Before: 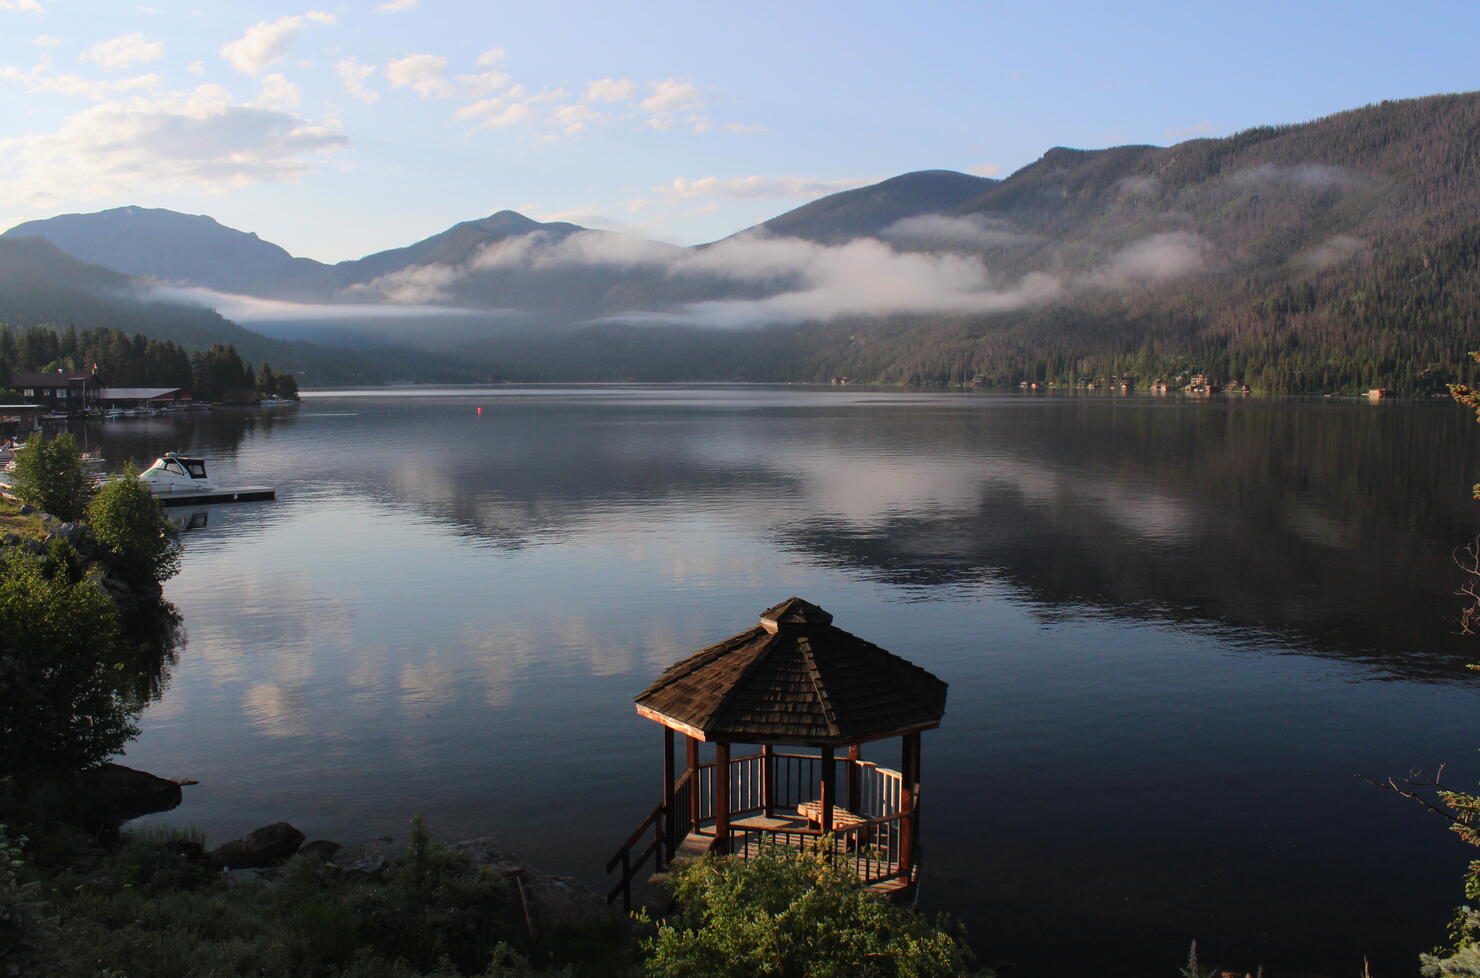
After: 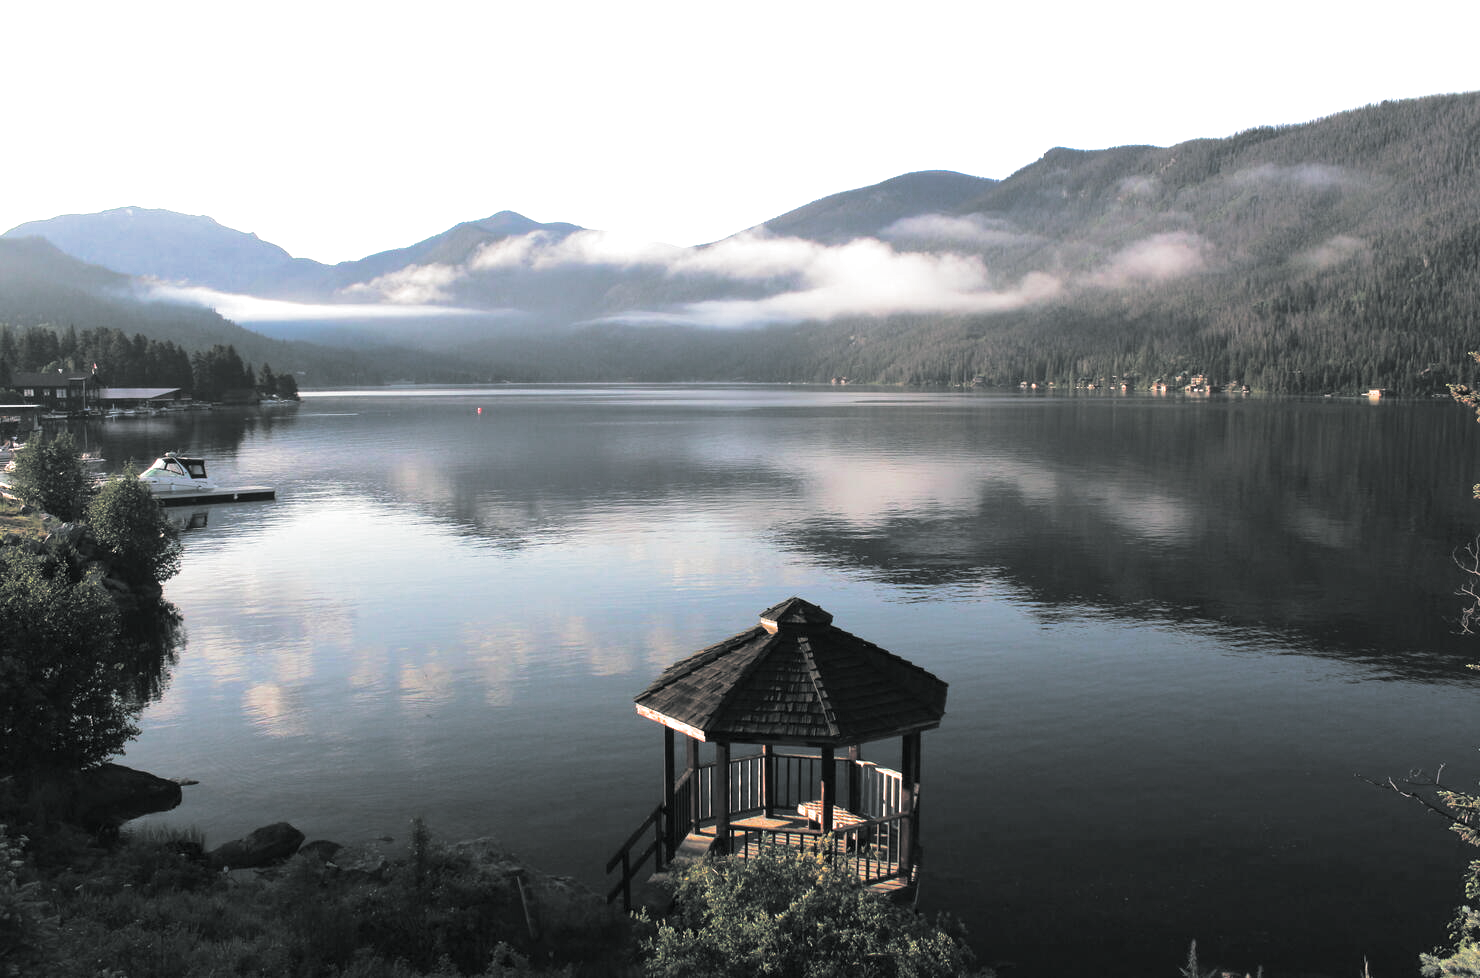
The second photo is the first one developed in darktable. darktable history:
split-toning: shadows › hue 190.8°, shadows › saturation 0.05, highlights › hue 54°, highlights › saturation 0.05, compress 0%
exposure: black level correction 0, exposure 1 EV, compensate highlight preservation false
